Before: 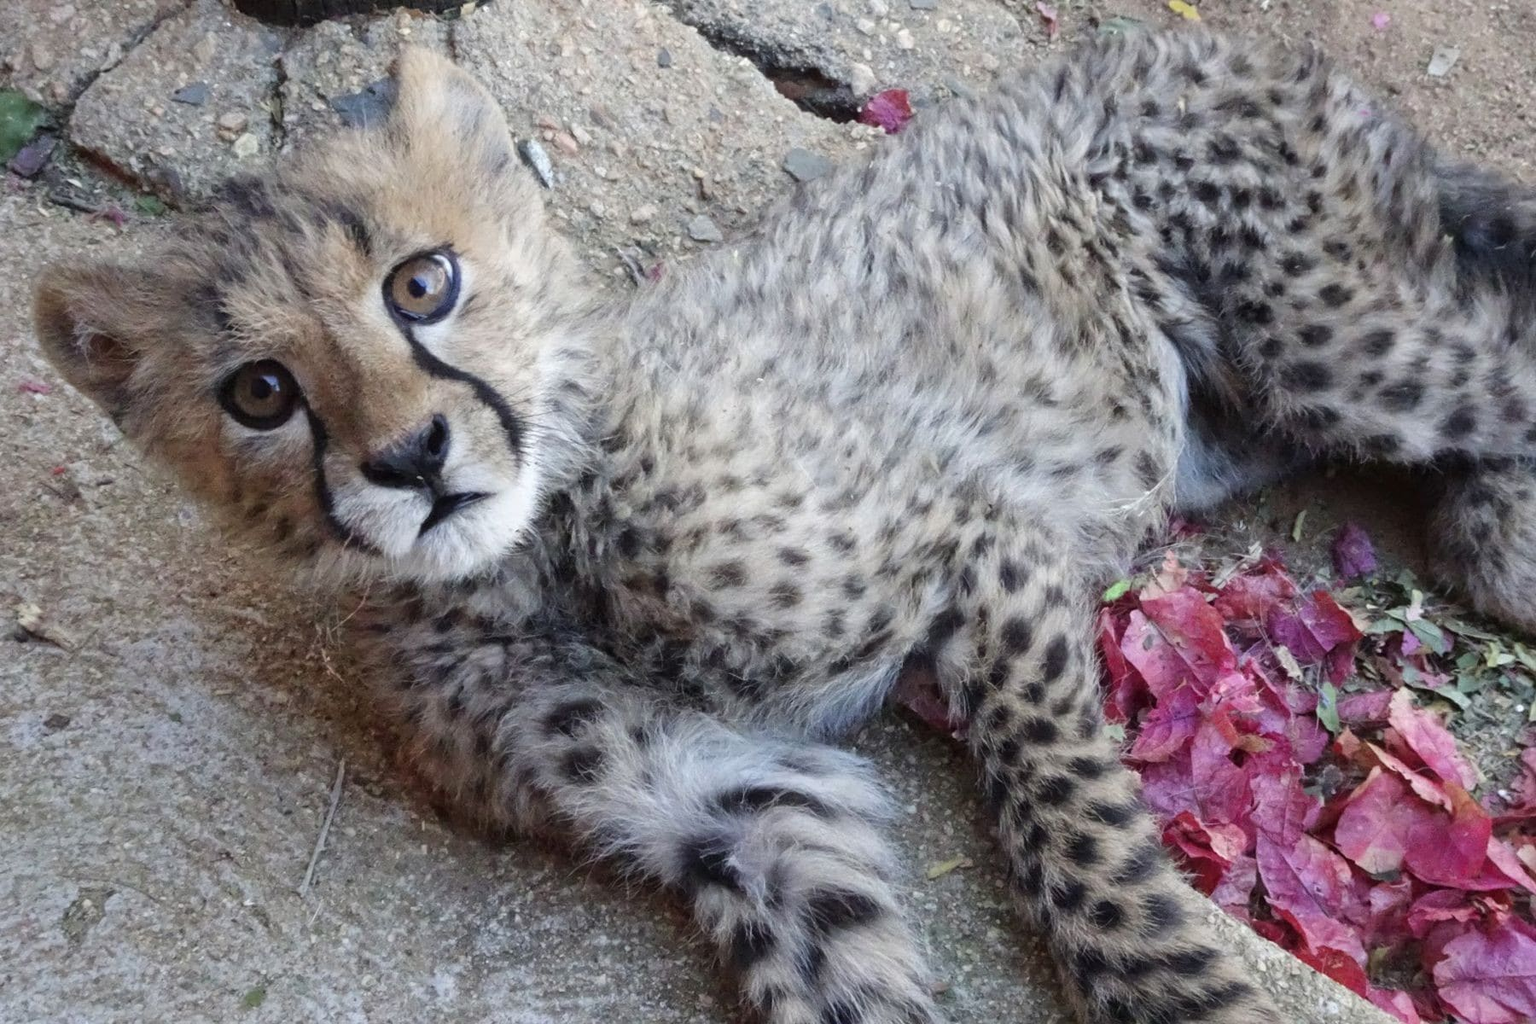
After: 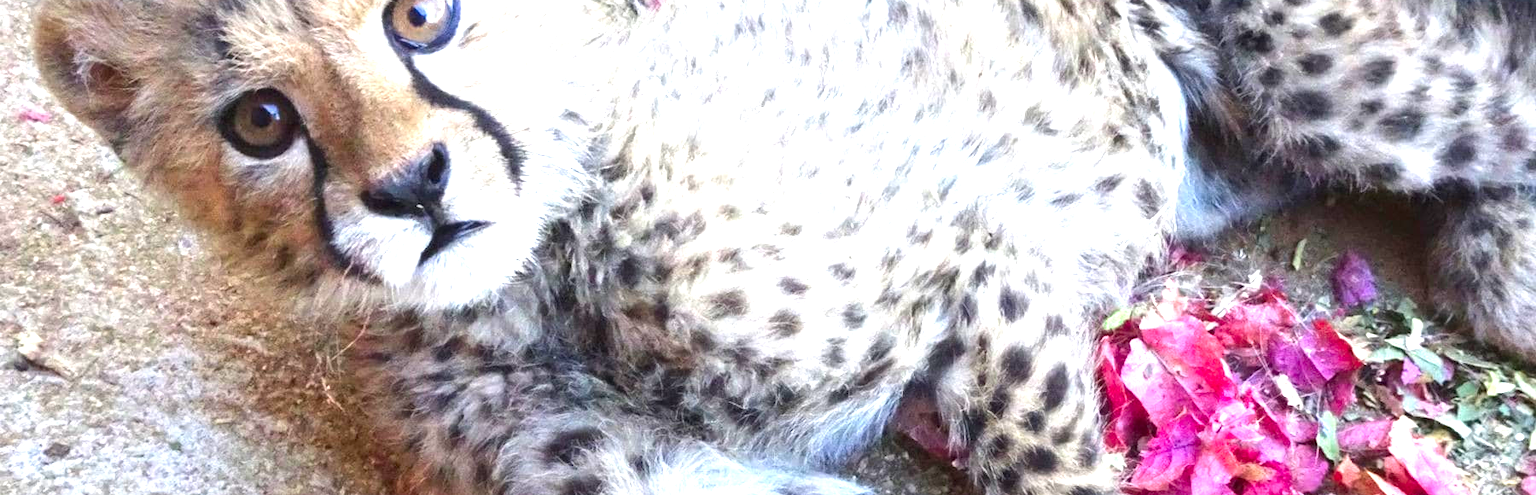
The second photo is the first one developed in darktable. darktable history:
exposure: black level correction 0, exposure 1.489 EV, compensate highlight preservation false
tone equalizer: edges refinement/feathering 500, mask exposure compensation -1.57 EV, preserve details no
contrast brightness saturation: brightness -0.016, saturation 0.342
crop and rotate: top 26.501%, bottom 25.072%
